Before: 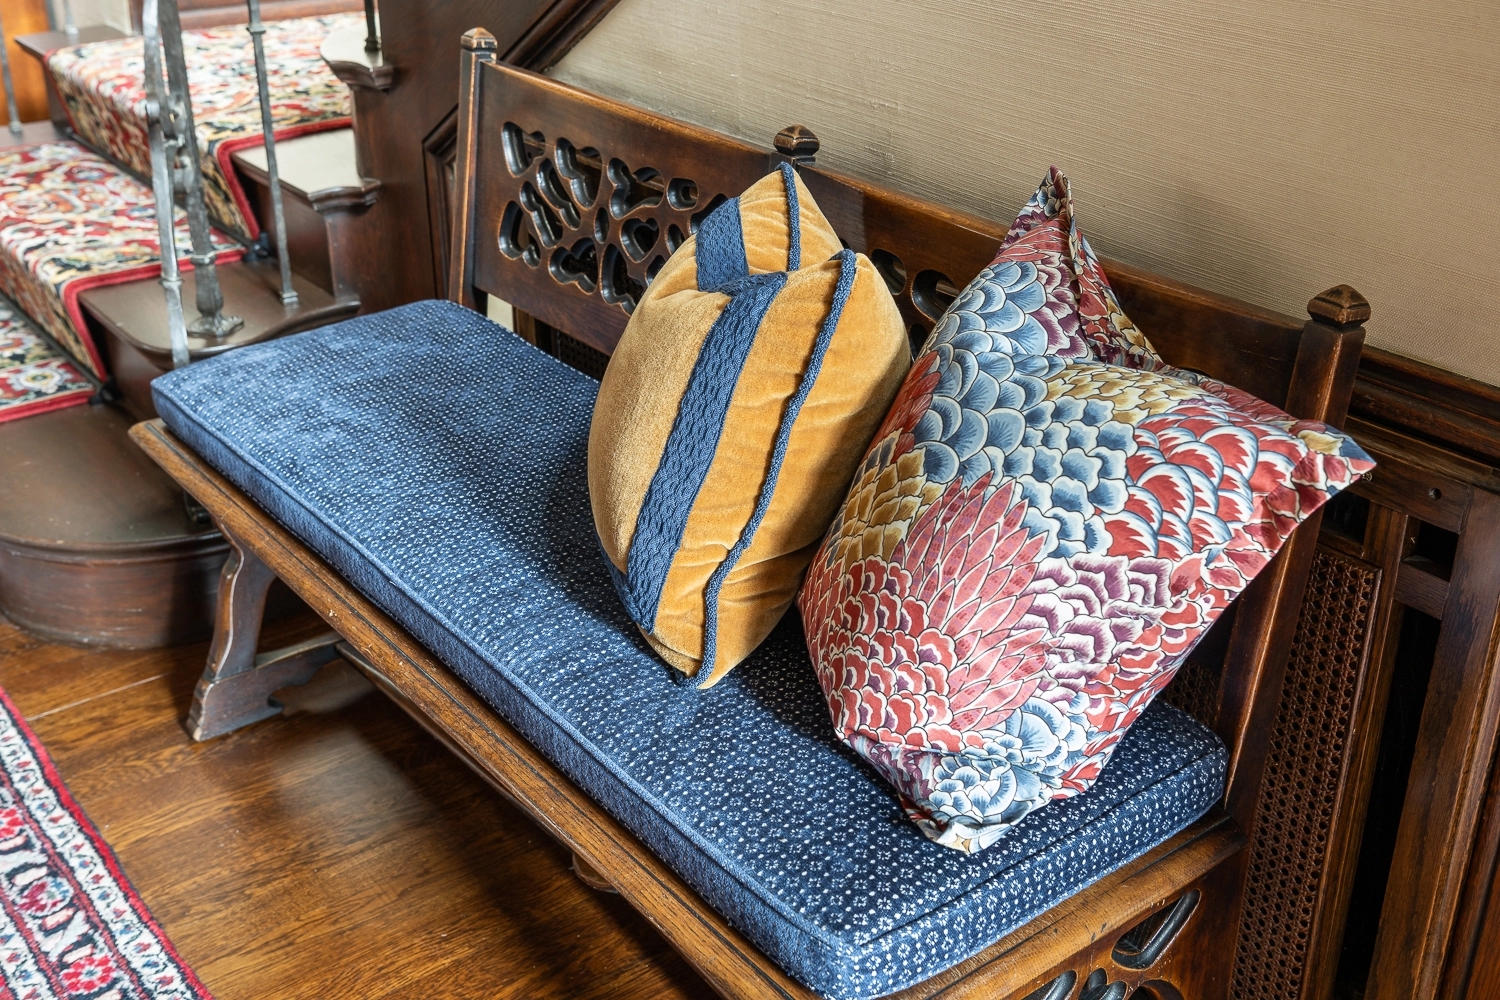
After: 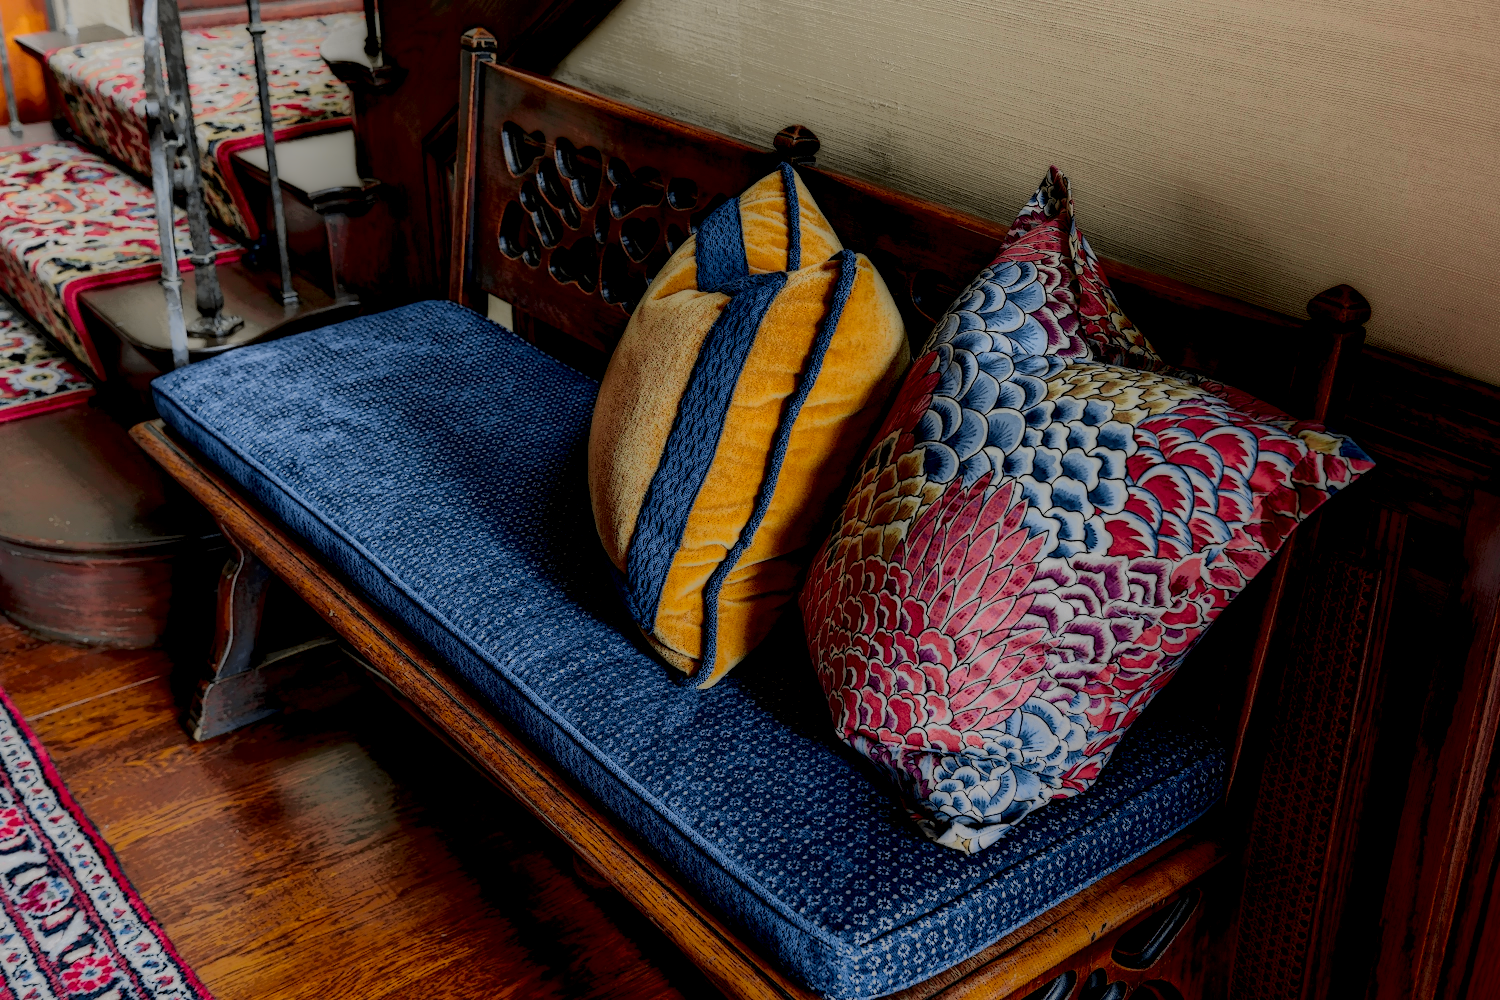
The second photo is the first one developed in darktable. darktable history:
local contrast: highlights 0%, shadows 198%, detail 164%, midtone range 0.001
tone curve: curves: ch0 [(0, 0) (0.087, 0.054) (0.281, 0.245) (0.506, 0.526) (0.8, 0.824) (0.994, 0.955)]; ch1 [(0, 0) (0.27, 0.195) (0.406, 0.435) (0.452, 0.474) (0.495, 0.5) (0.514, 0.508) (0.537, 0.556) (0.654, 0.689) (1, 1)]; ch2 [(0, 0) (0.269, 0.299) (0.459, 0.441) (0.498, 0.499) (0.523, 0.52) (0.551, 0.549) (0.633, 0.625) (0.659, 0.681) (0.718, 0.764) (1, 1)], color space Lab, independent channels, preserve colors none
